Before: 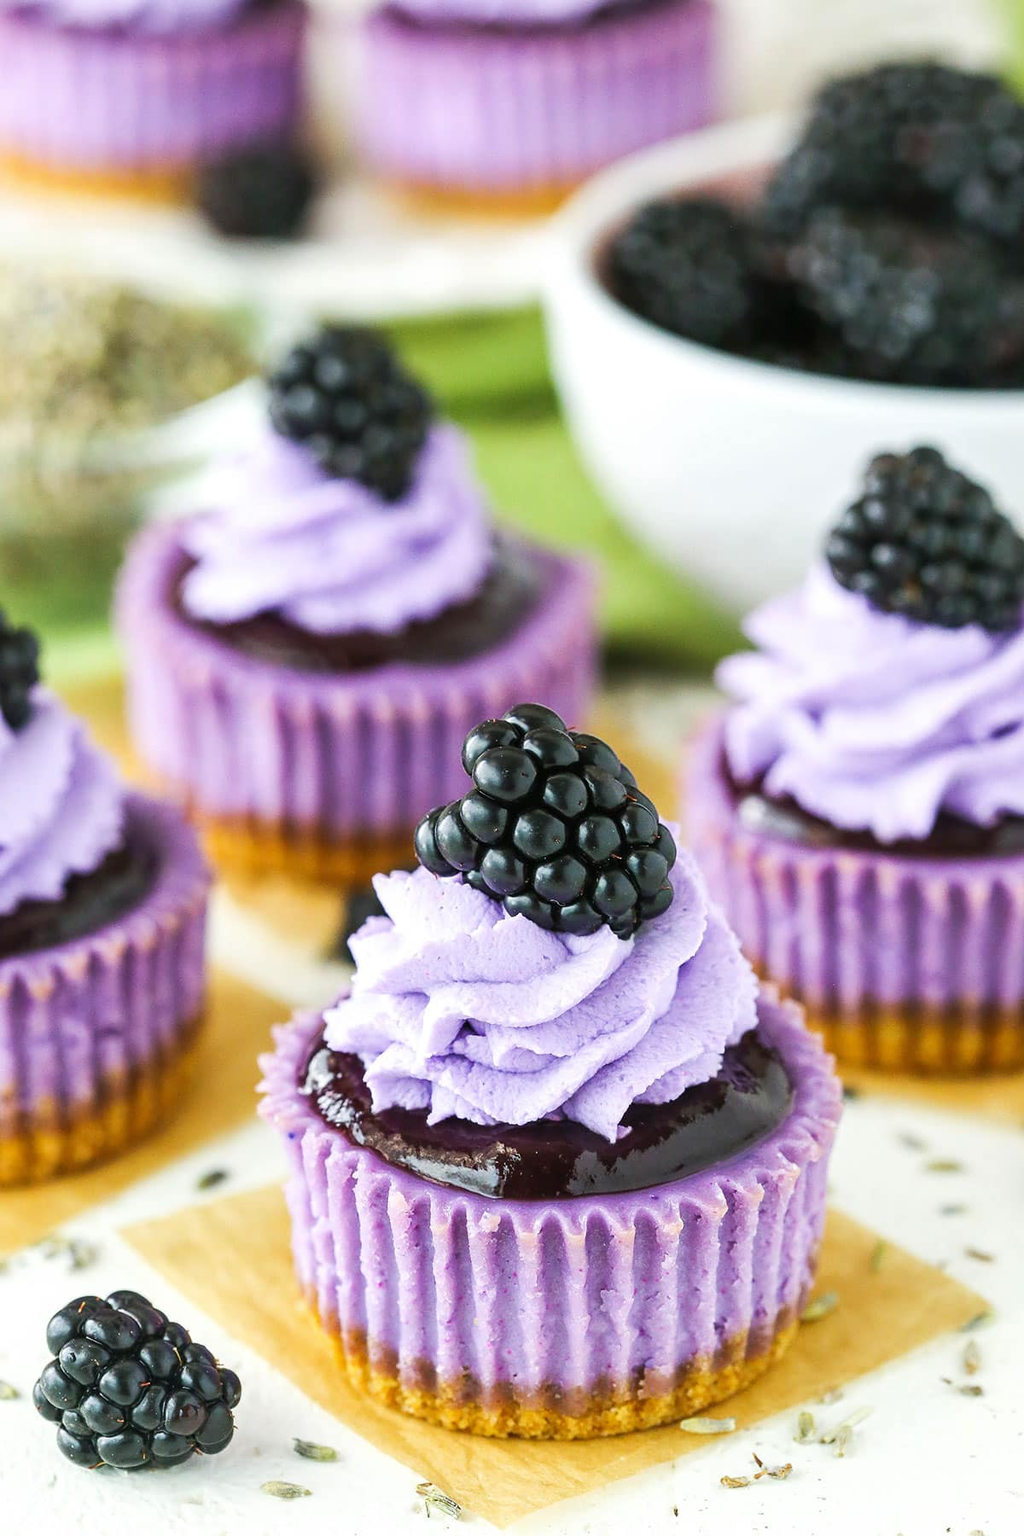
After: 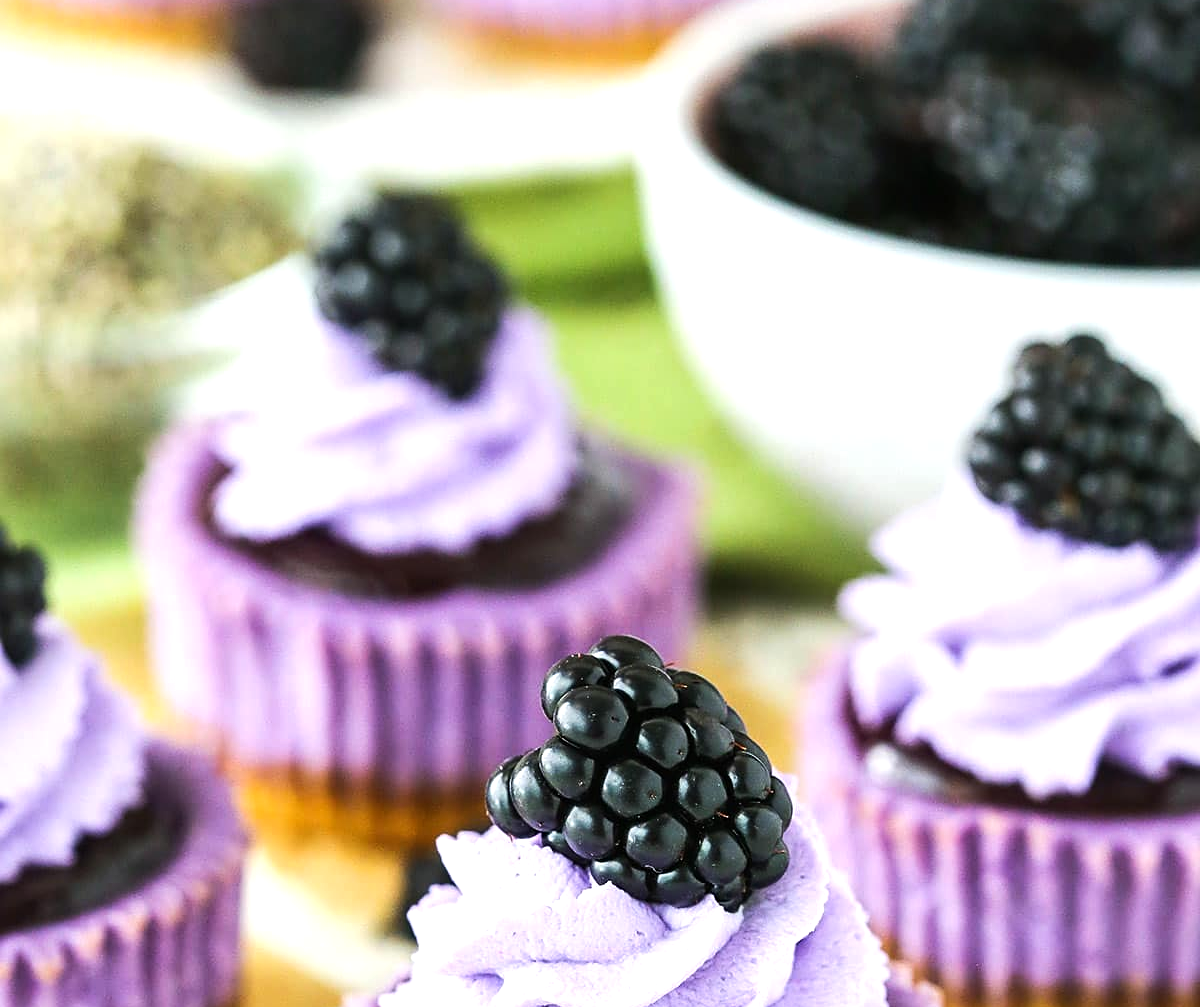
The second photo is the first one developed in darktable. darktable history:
sharpen: amount 0.203
tone equalizer: -8 EV -0.403 EV, -7 EV -0.363 EV, -6 EV -0.322 EV, -5 EV -0.214 EV, -3 EV 0.245 EV, -2 EV 0.346 EV, -1 EV 0.392 EV, +0 EV 0.391 EV, edges refinement/feathering 500, mask exposure compensation -1.57 EV, preserve details no
crop and rotate: top 10.525%, bottom 33.49%
